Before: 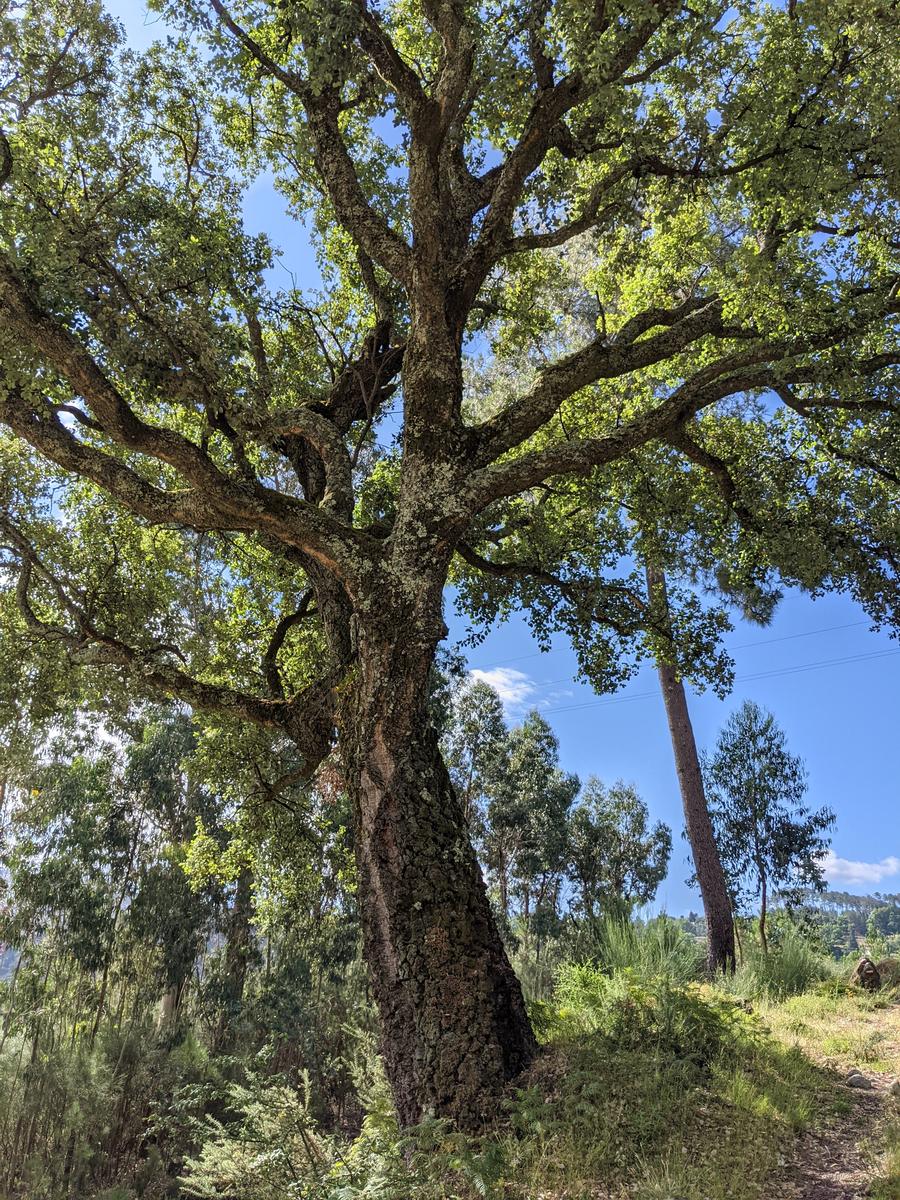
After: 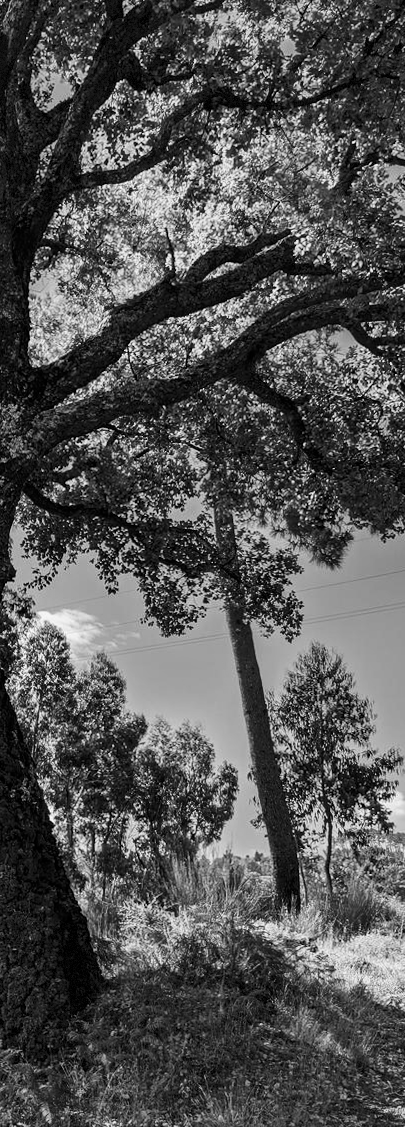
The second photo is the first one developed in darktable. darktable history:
white balance: red 1, blue 1
contrast brightness saturation: contrast 0.19, brightness -0.11, saturation 0.21
monochrome: a -4.13, b 5.16, size 1
vignetting: fall-off start 85%, fall-off radius 80%, brightness -0.182, saturation -0.3, width/height ratio 1.219, dithering 8-bit output, unbound false
exposure: compensate exposure bias true, compensate highlight preservation false
crop: left 47.628%, top 6.643%, right 7.874%
rotate and perspective: lens shift (vertical) 0.048, lens shift (horizontal) -0.024, automatic cropping off
